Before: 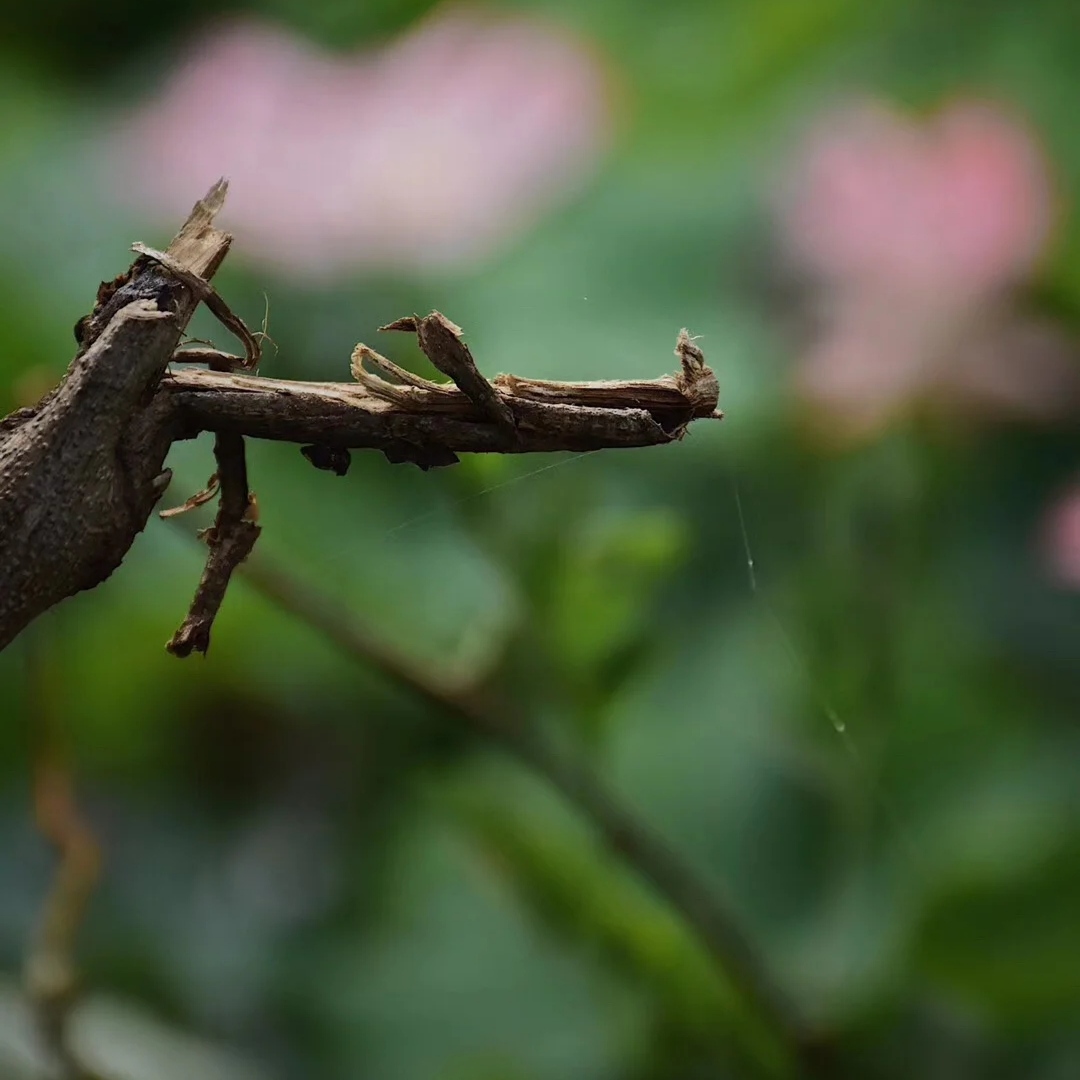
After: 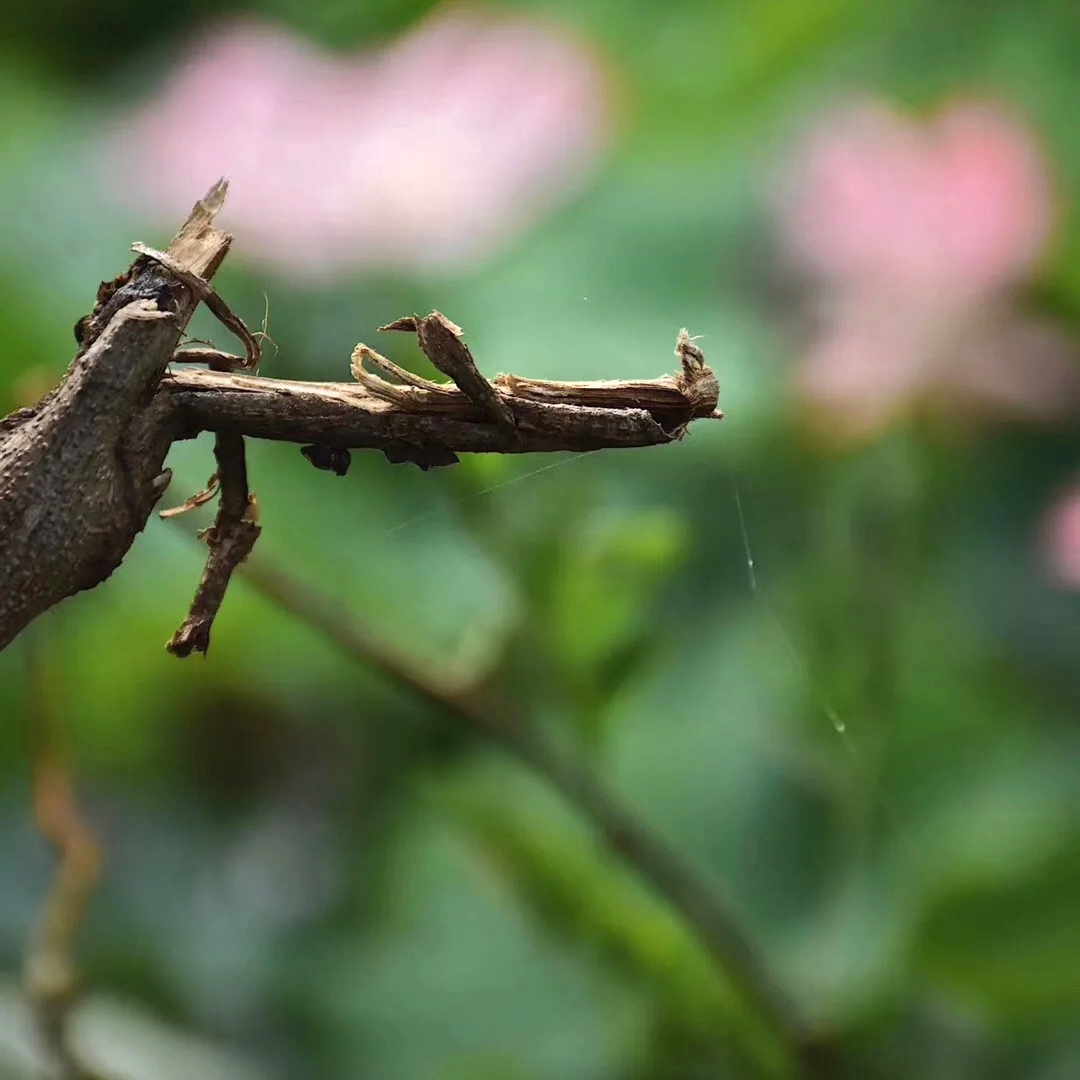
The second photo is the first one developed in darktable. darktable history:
exposure: black level correction 0, exposure 0.7 EV, compensate exposure bias true, compensate highlight preservation false
shadows and highlights: highlights color adjustment 0%, low approximation 0.01, soften with gaussian
